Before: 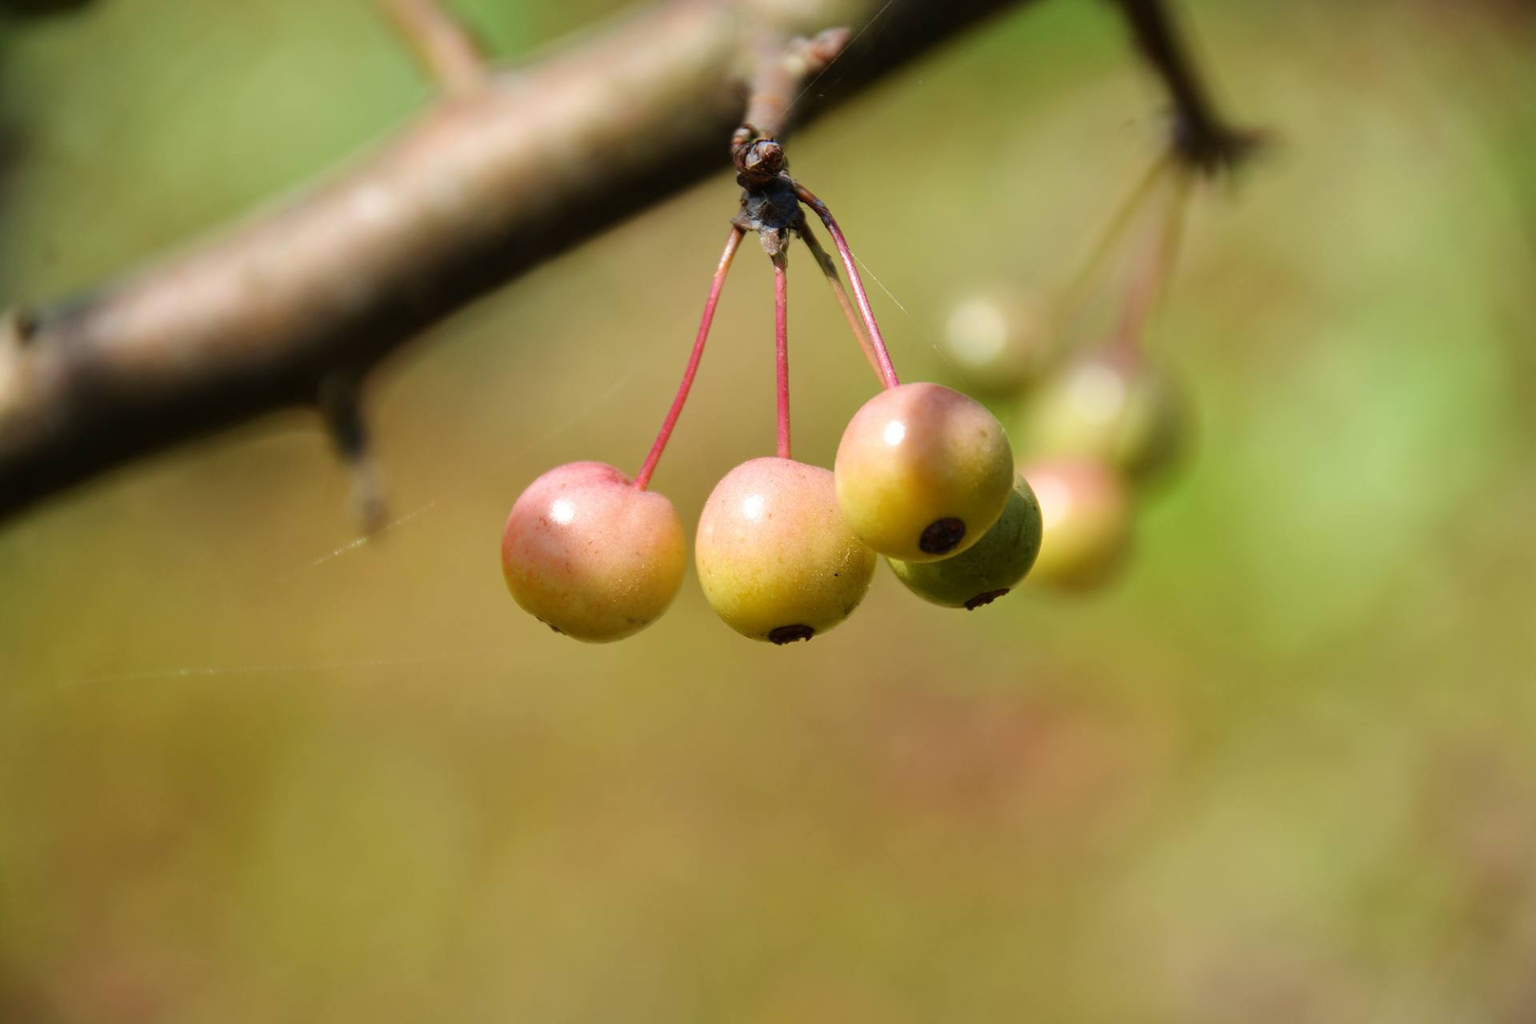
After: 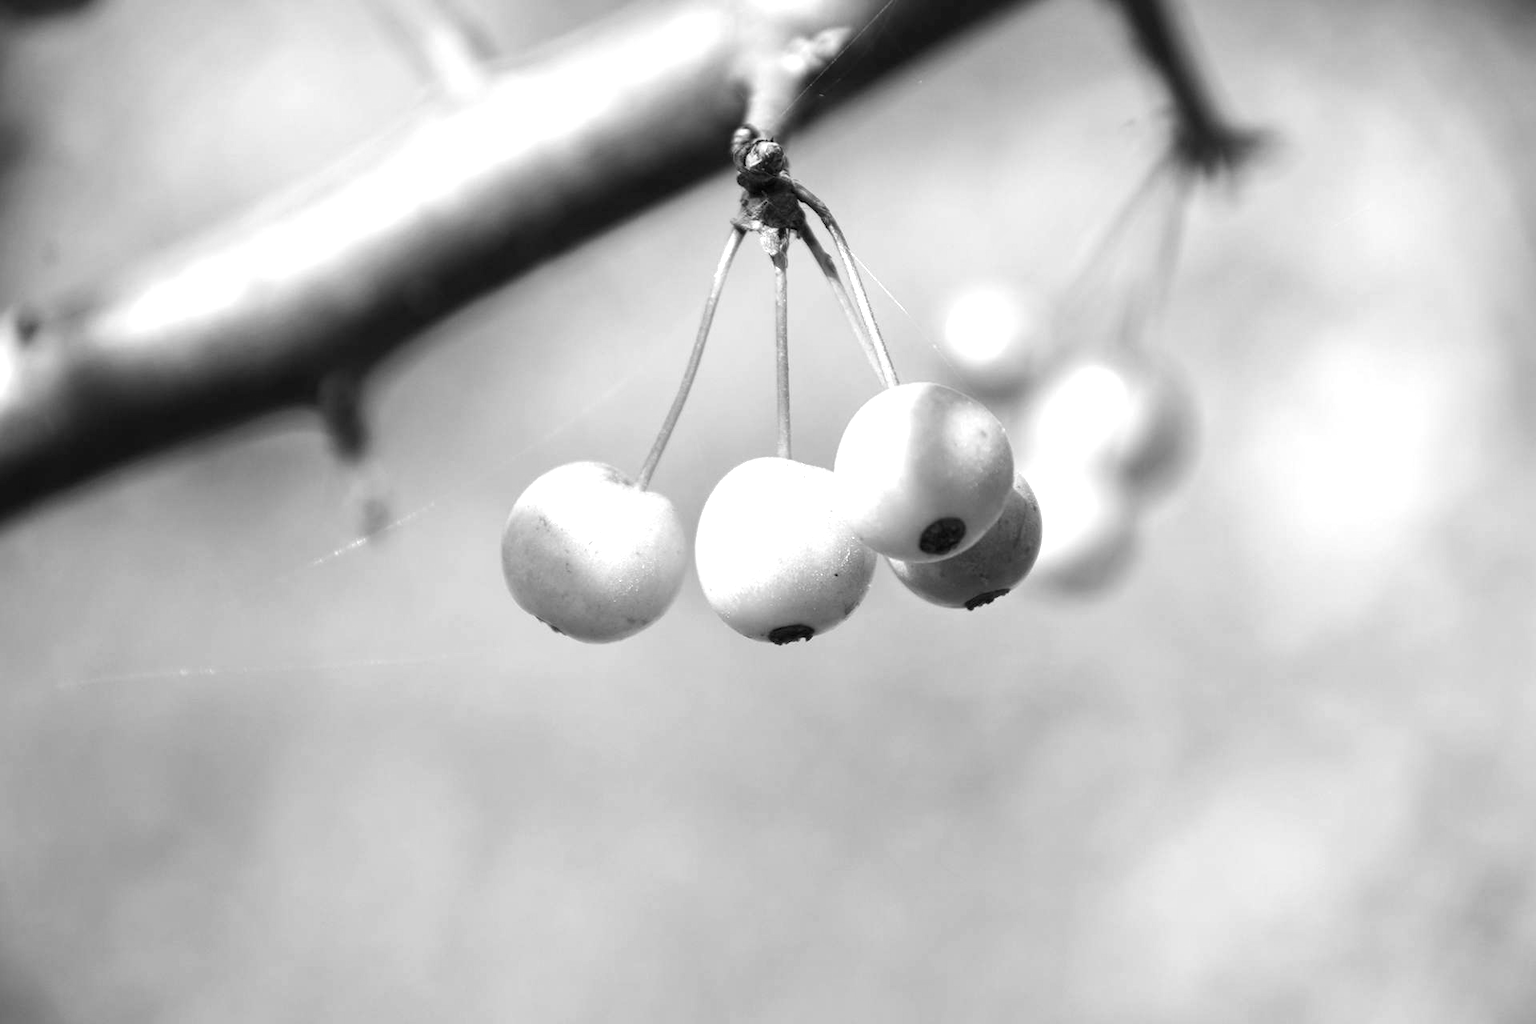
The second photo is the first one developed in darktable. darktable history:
exposure: black level correction 0.001, exposure 1.129 EV, compensate exposure bias true, compensate highlight preservation false
monochrome: on, module defaults
